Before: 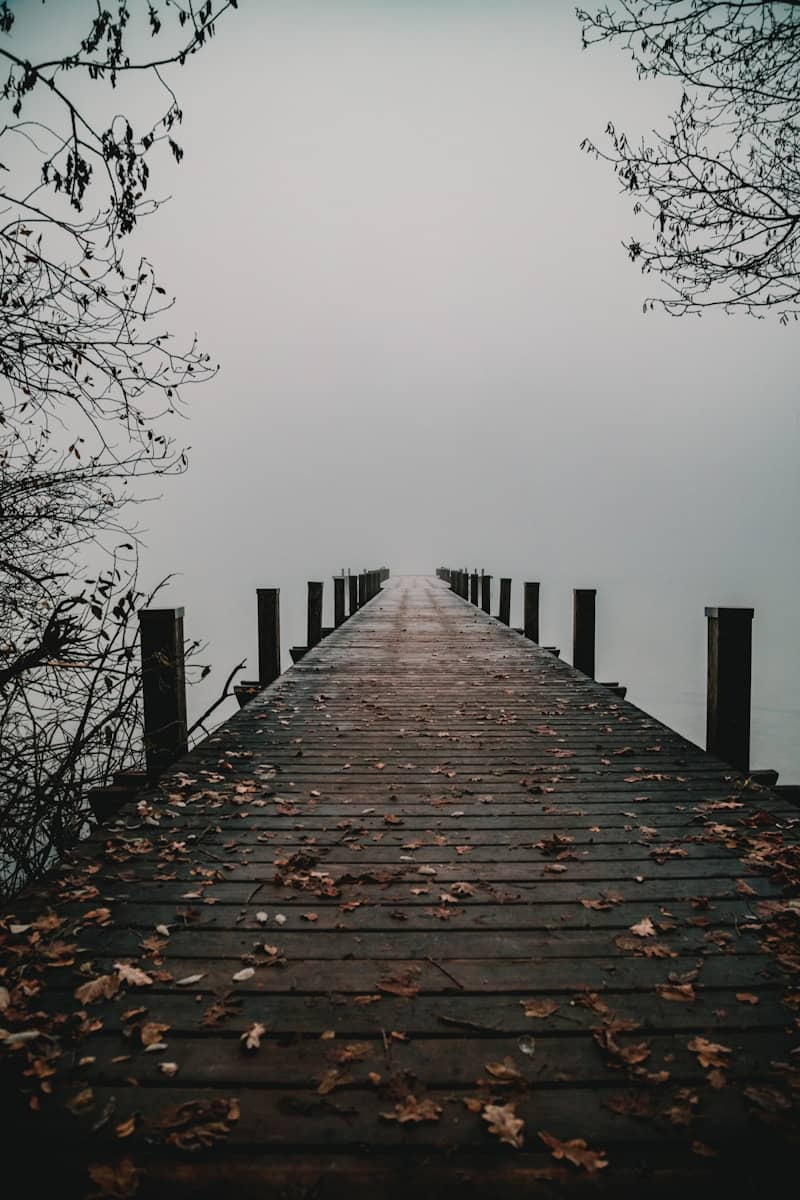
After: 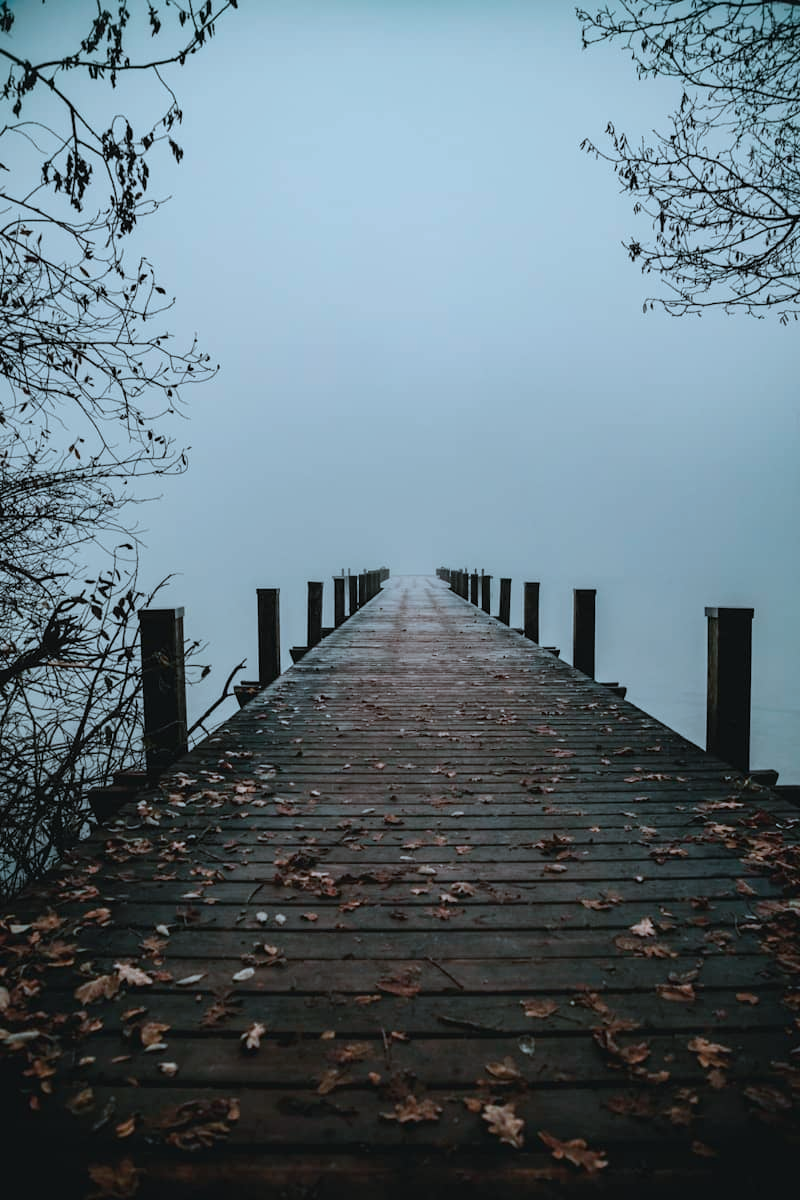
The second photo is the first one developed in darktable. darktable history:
color correction: highlights a* -10.62, highlights b* -19.21
